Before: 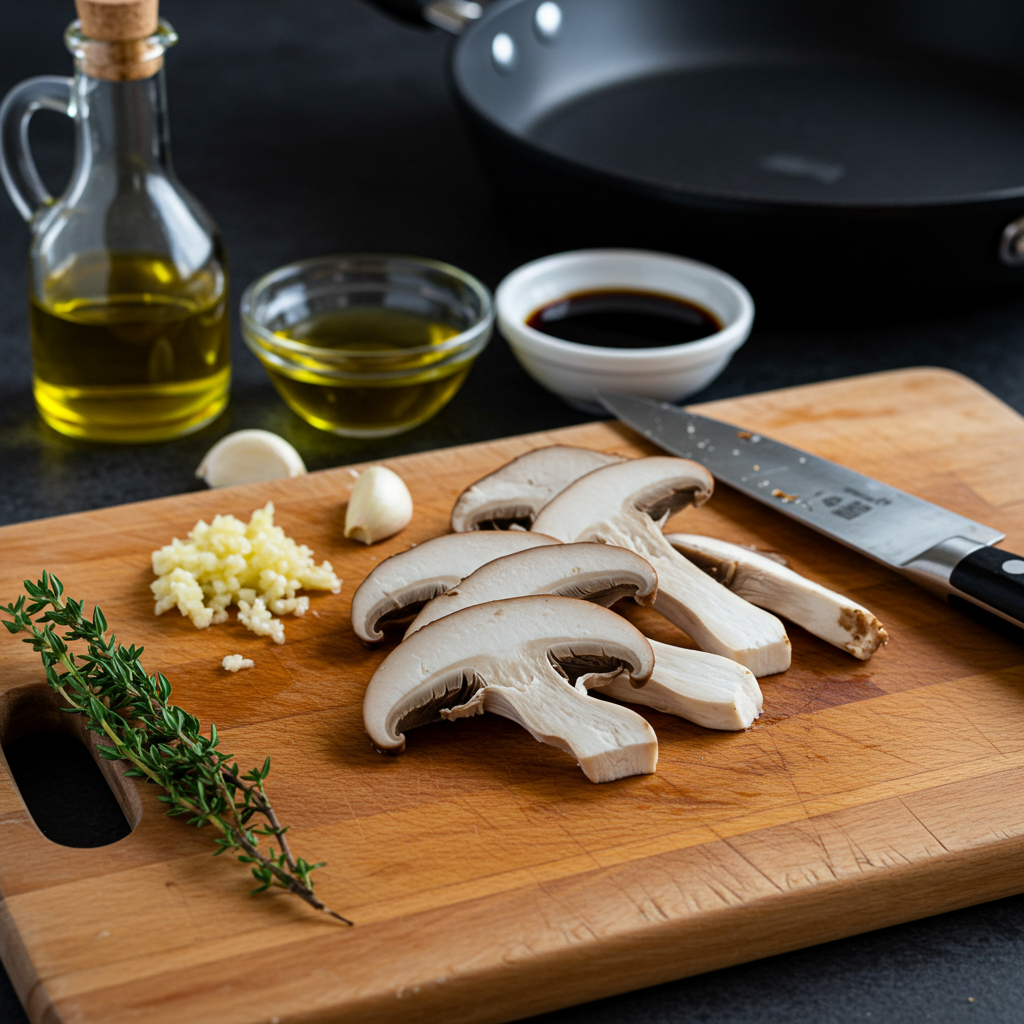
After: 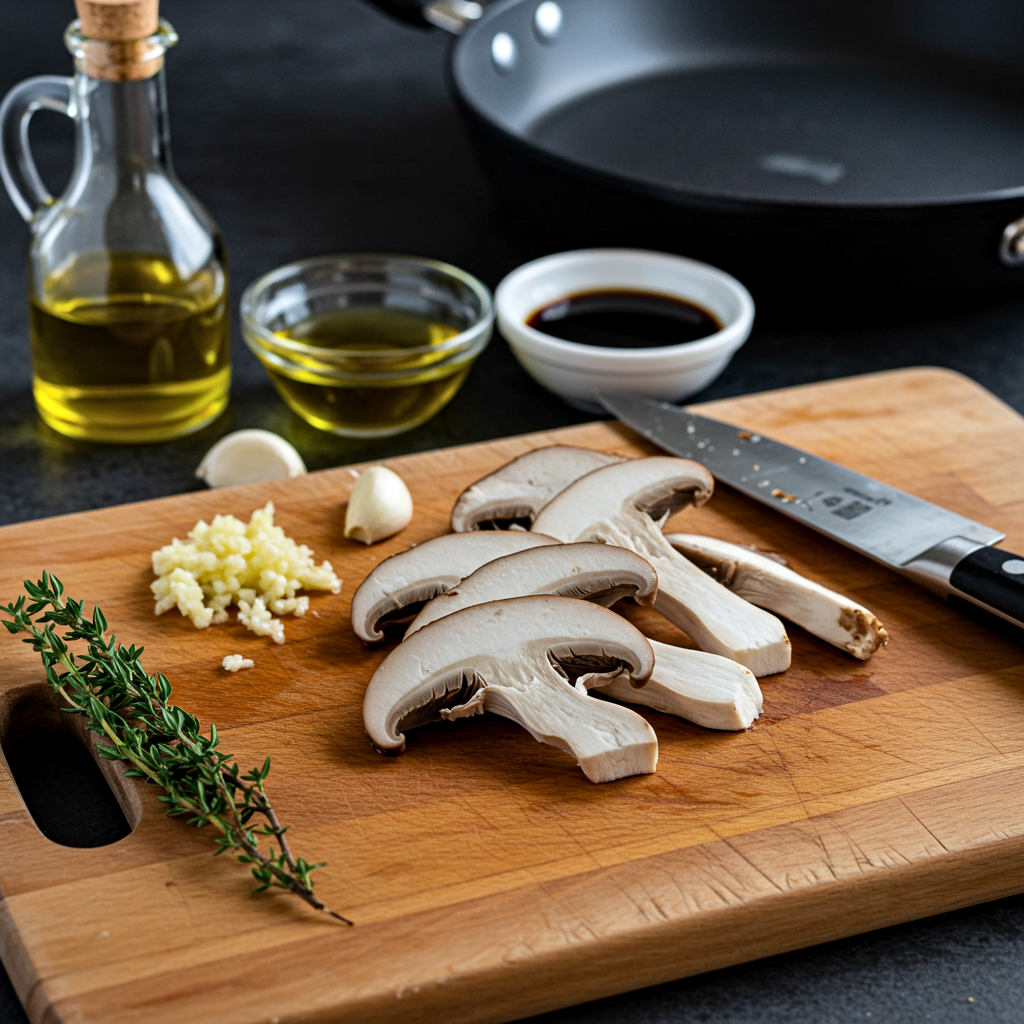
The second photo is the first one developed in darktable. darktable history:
shadows and highlights: low approximation 0.01, soften with gaussian
contrast equalizer: y [[0.5, 0.501, 0.532, 0.538, 0.54, 0.541], [0.5 ×6], [0.5 ×6], [0 ×6], [0 ×6]]
